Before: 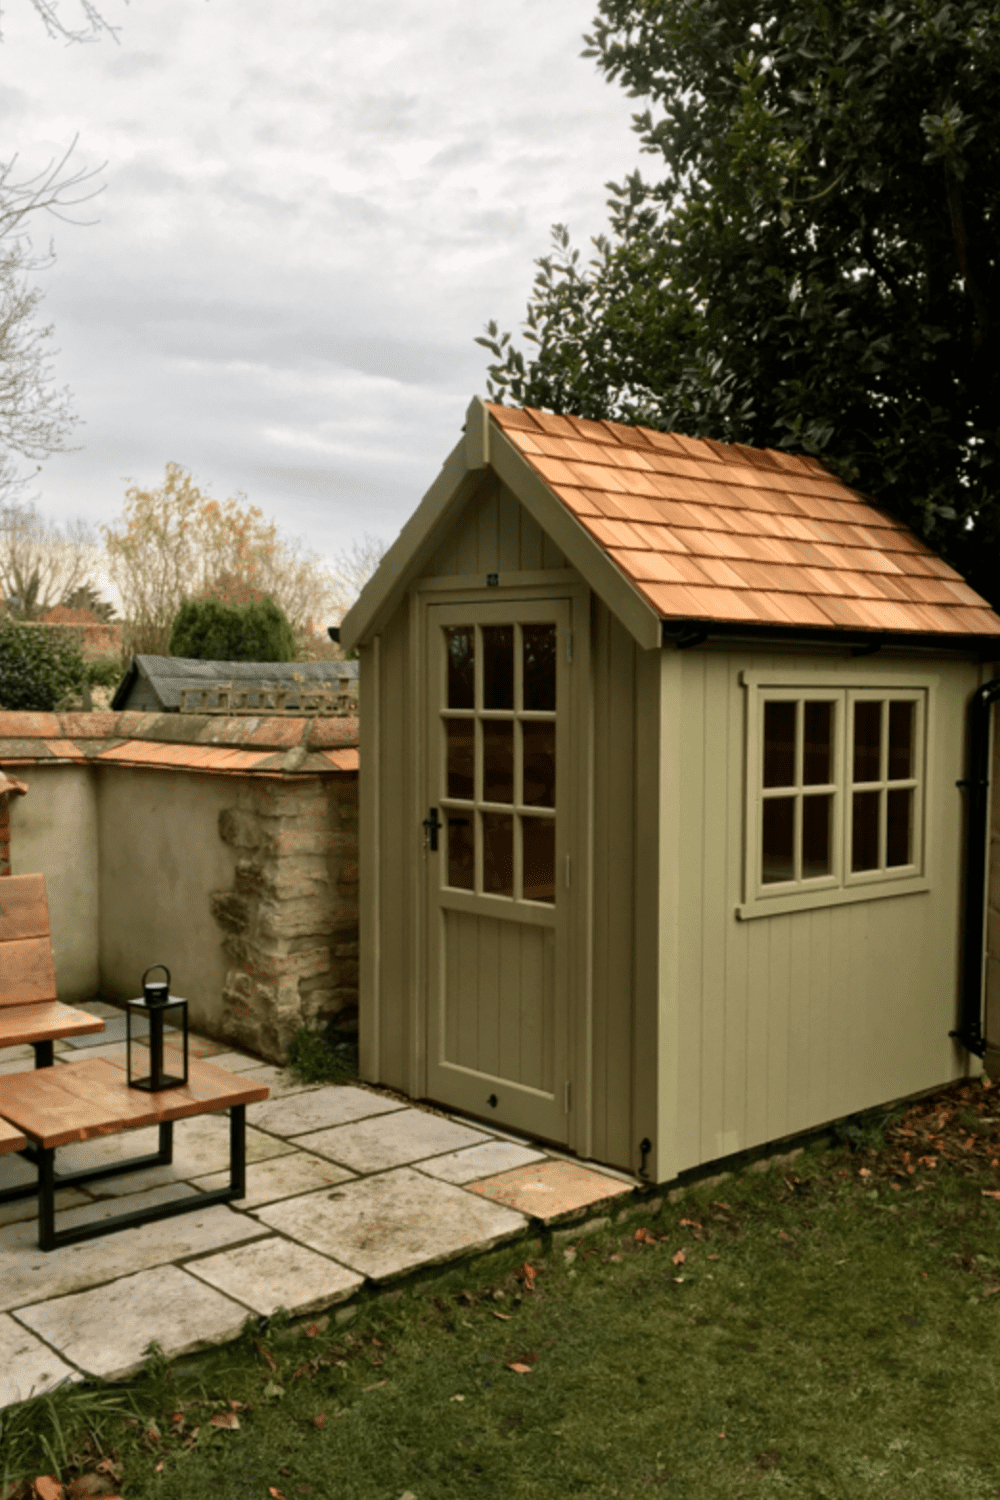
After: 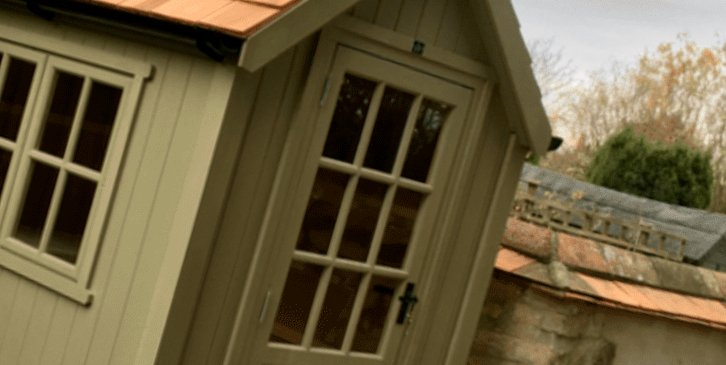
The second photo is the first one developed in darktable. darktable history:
crop and rotate: angle 16.12°, top 30.835%, bottom 35.653%
exposure: black level correction 0.001, compensate highlight preservation false
